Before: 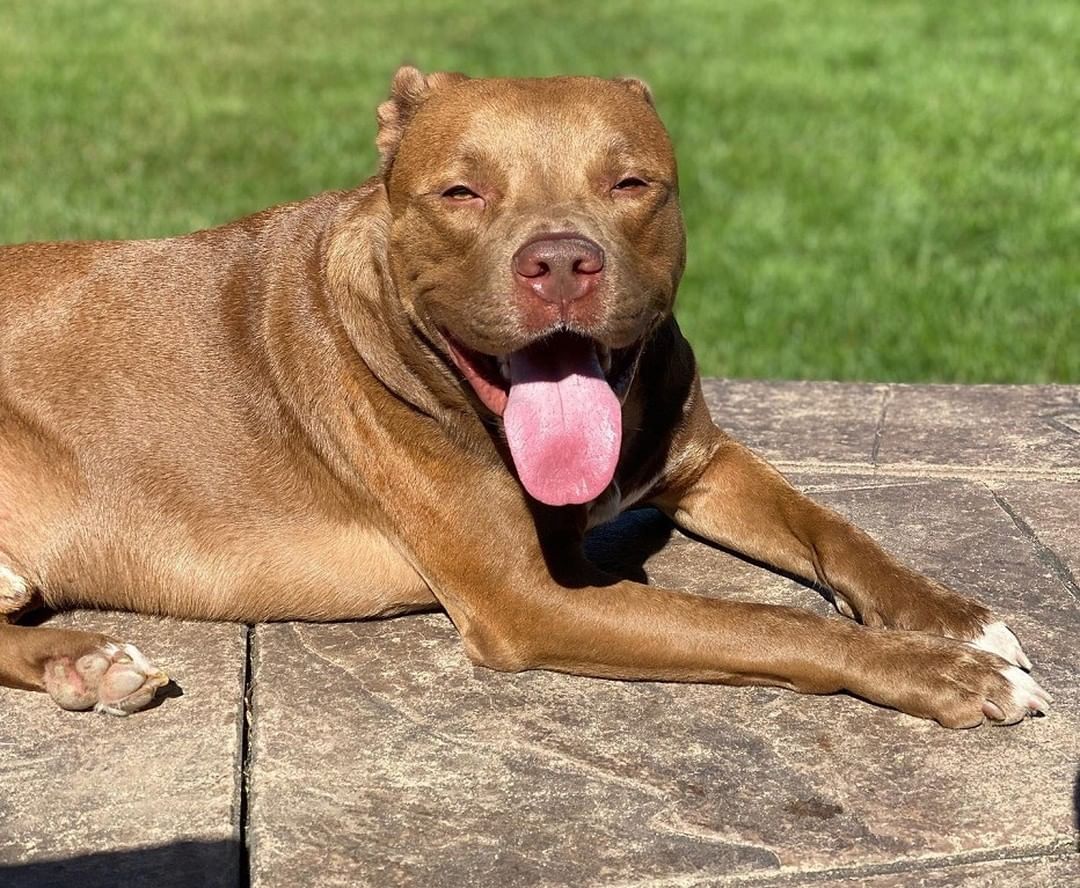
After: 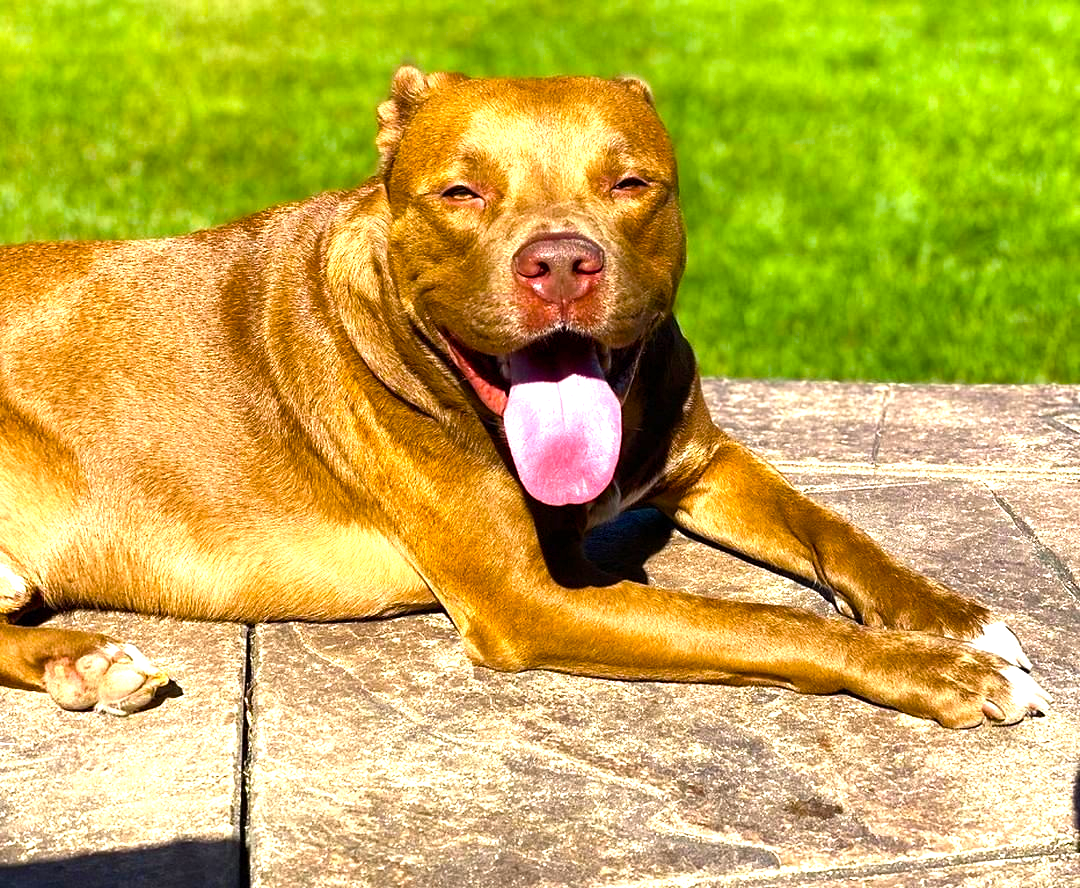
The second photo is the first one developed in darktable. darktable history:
color balance rgb: linear chroma grading › global chroma 9%, perceptual saturation grading › global saturation 36%, perceptual saturation grading › shadows 35%, perceptual brilliance grading › global brilliance 15%, perceptual brilliance grading › shadows -35%, global vibrance 15%
exposure: exposure 0.564 EV, compensate highlight preservation false
